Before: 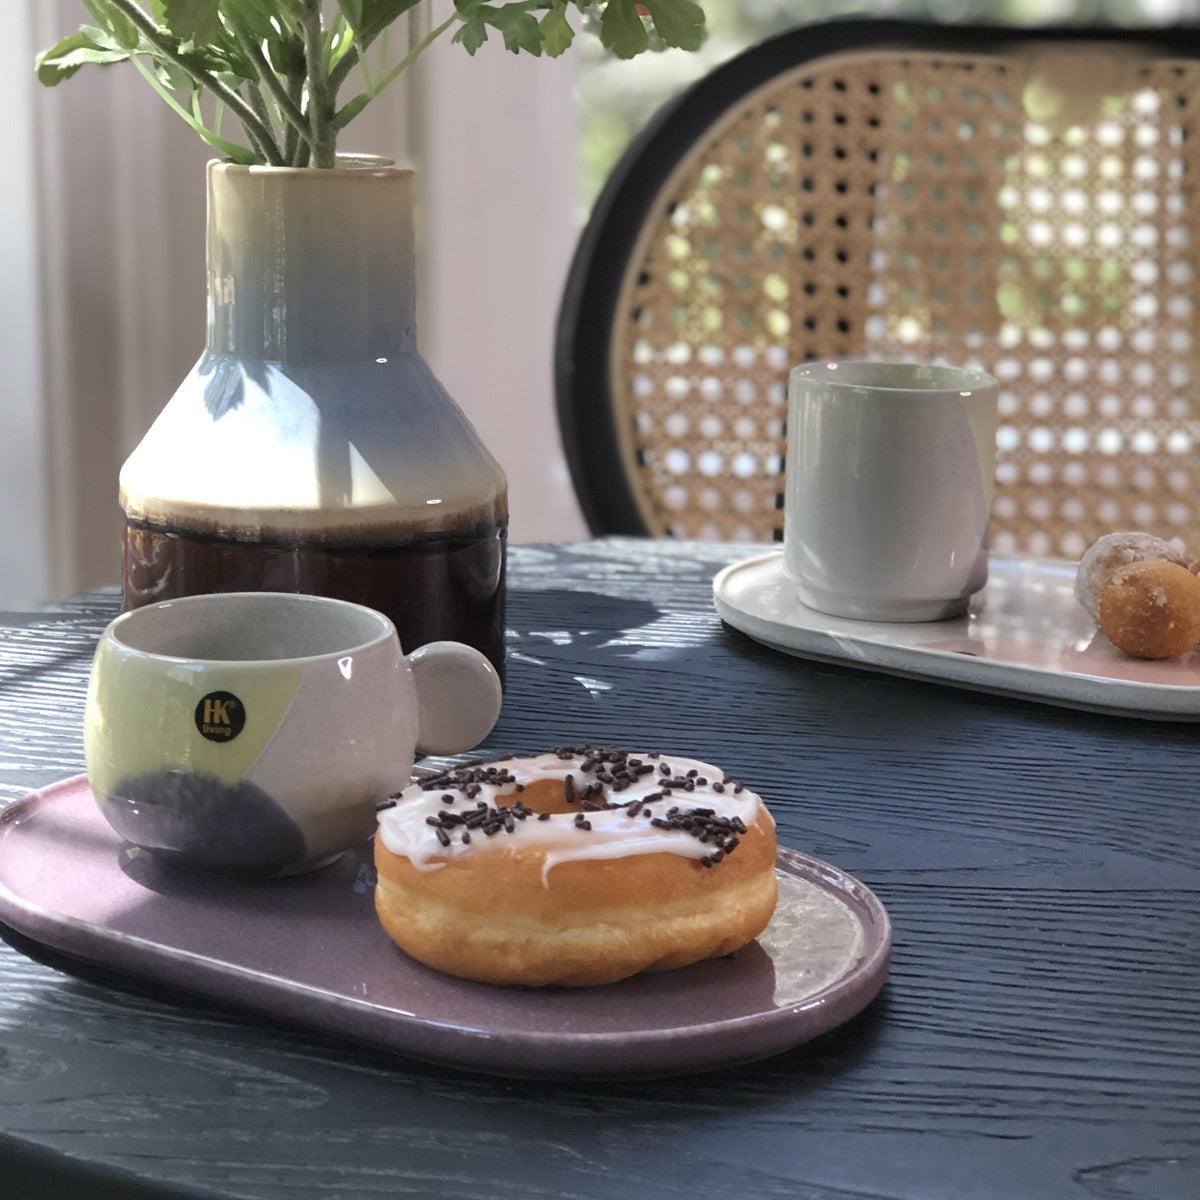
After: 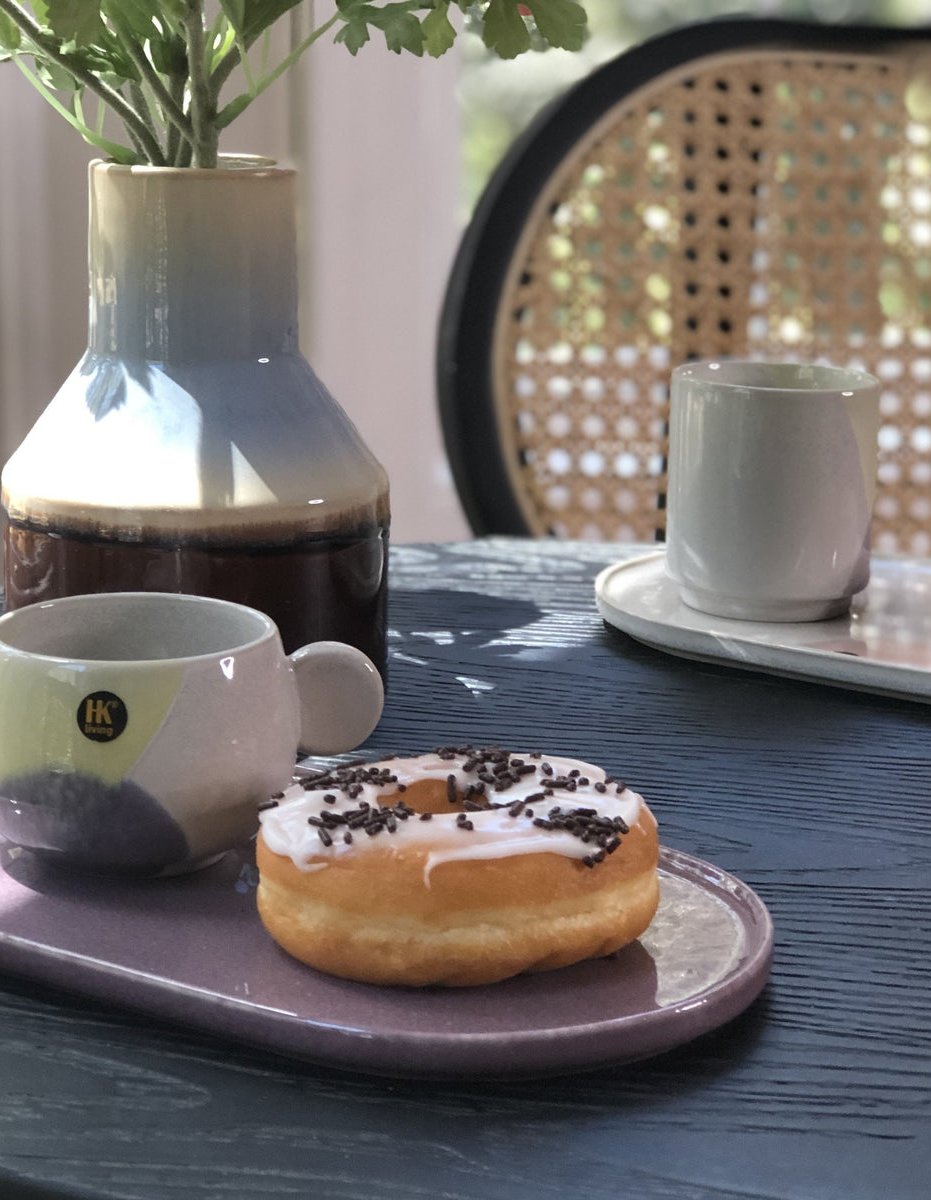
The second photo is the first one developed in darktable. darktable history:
crop: left 9.857%, right 12.545%
